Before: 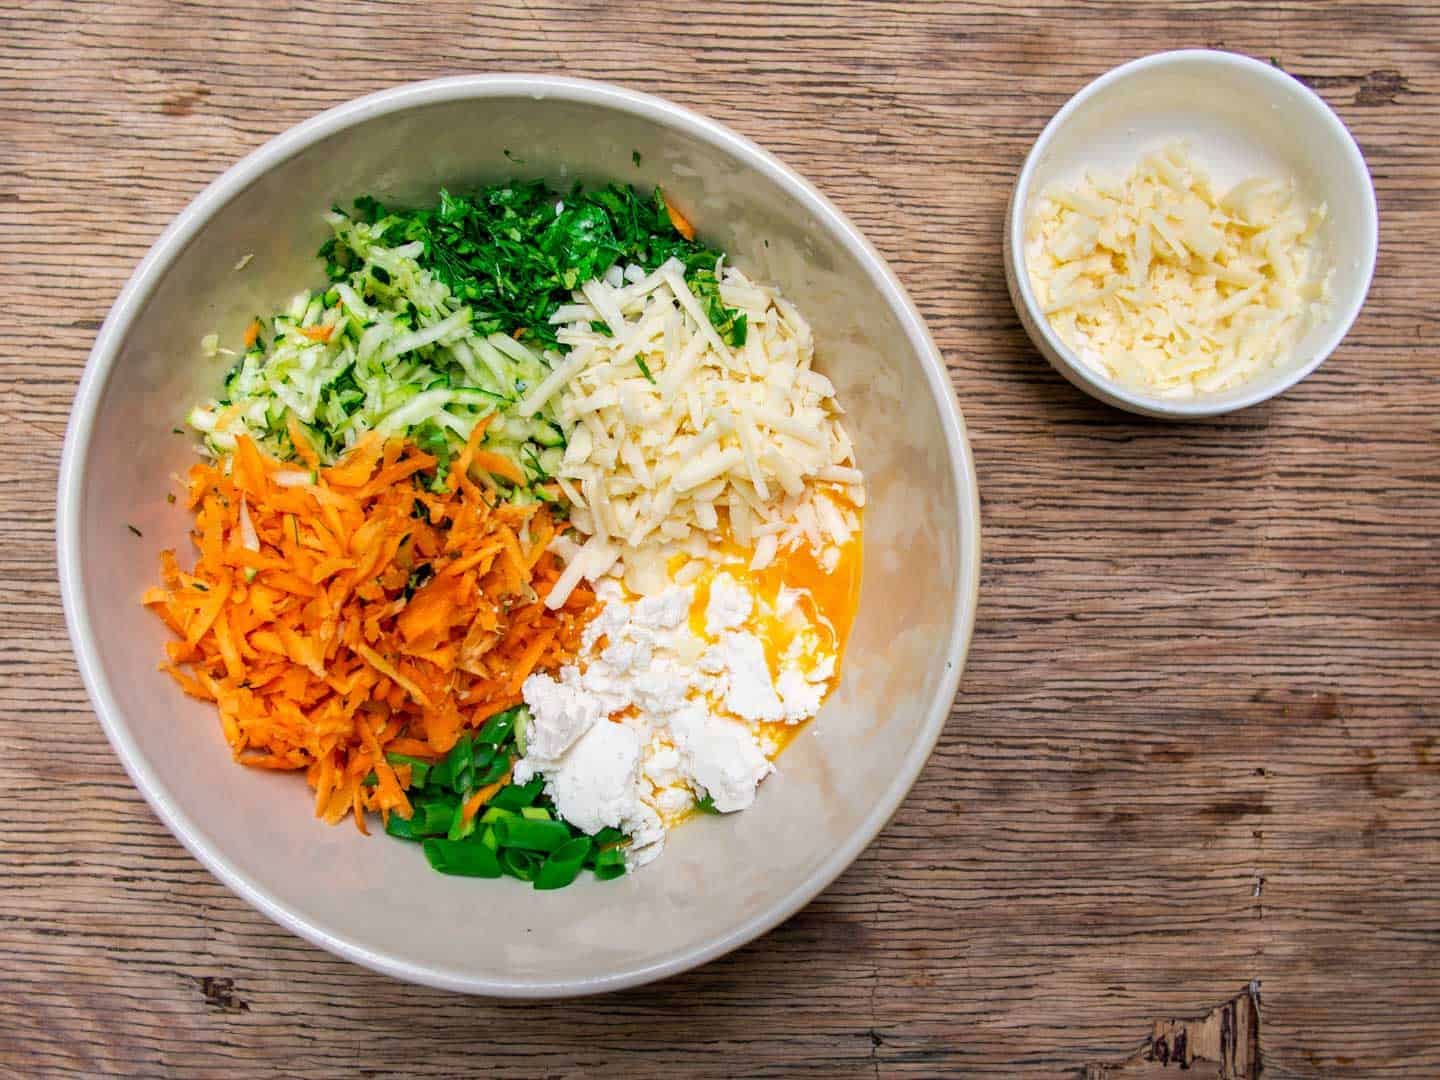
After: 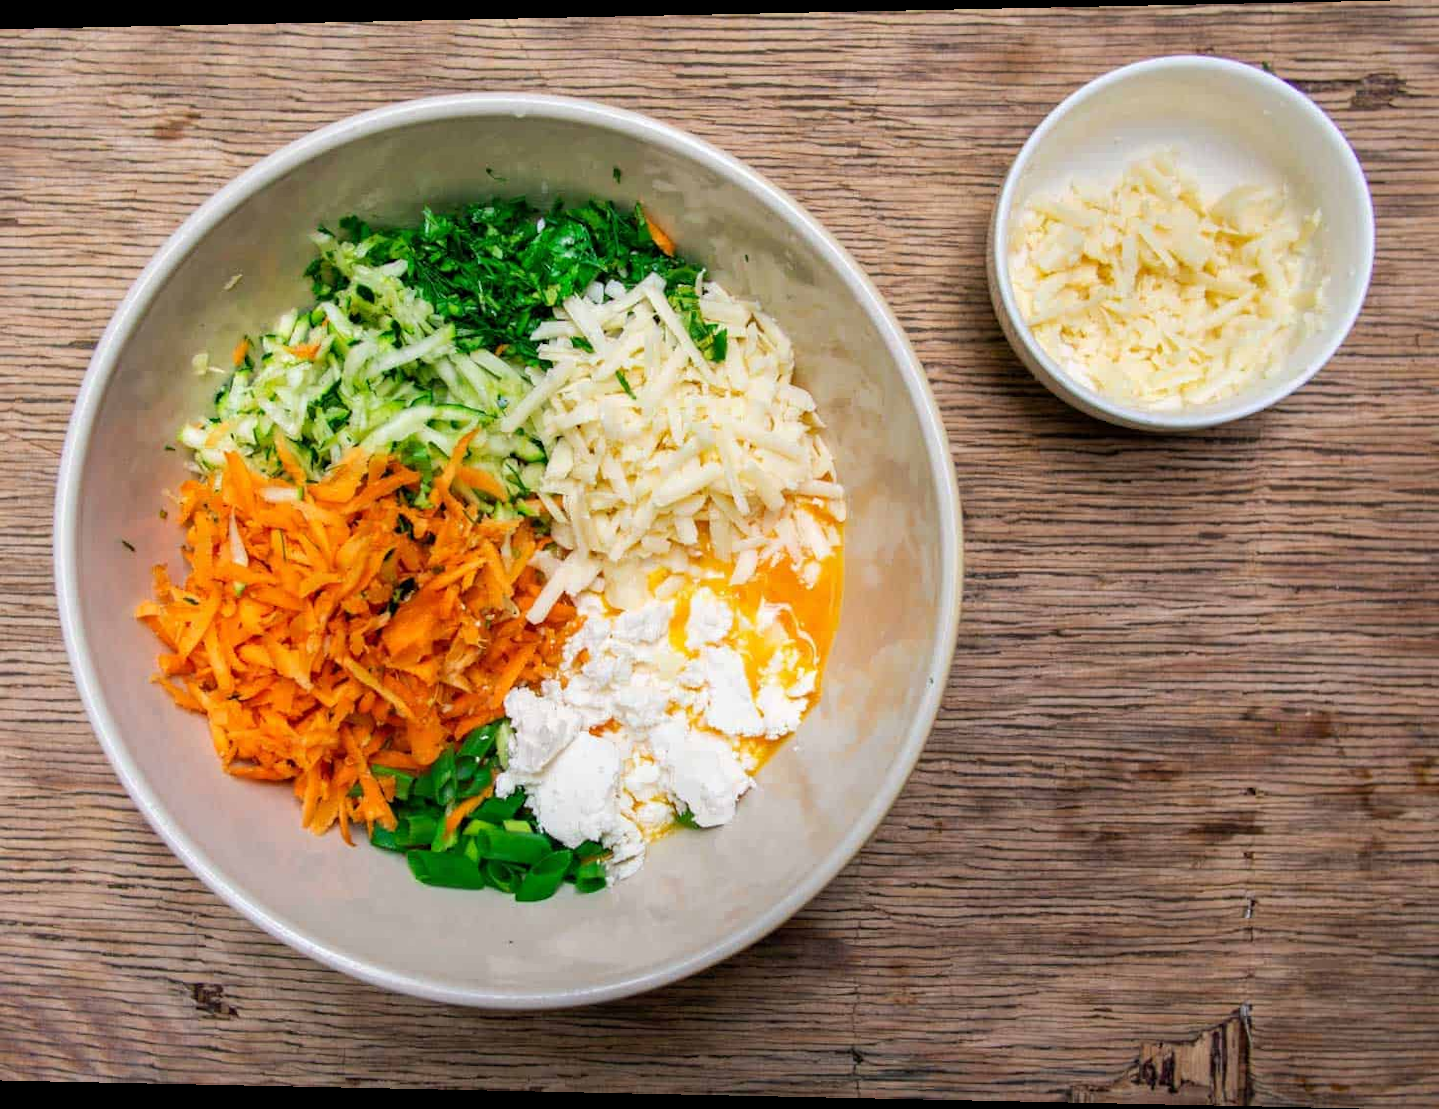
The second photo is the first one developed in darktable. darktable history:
rotate and perspective: lens shift (horizontal) -0.055, automatic cropping off
